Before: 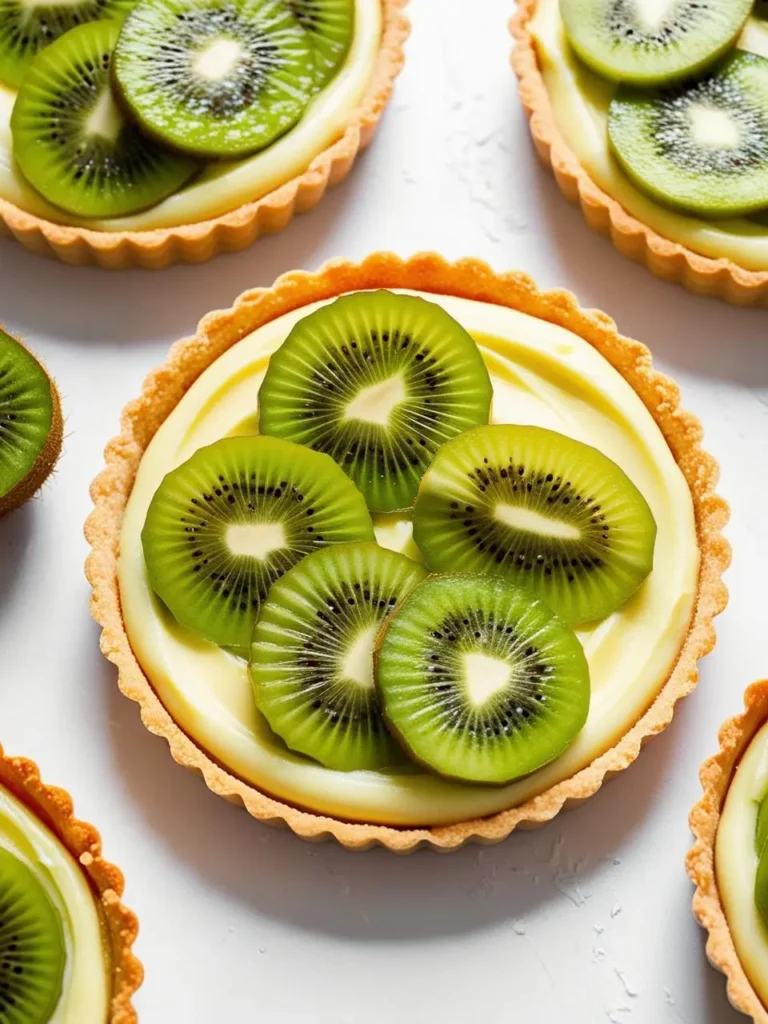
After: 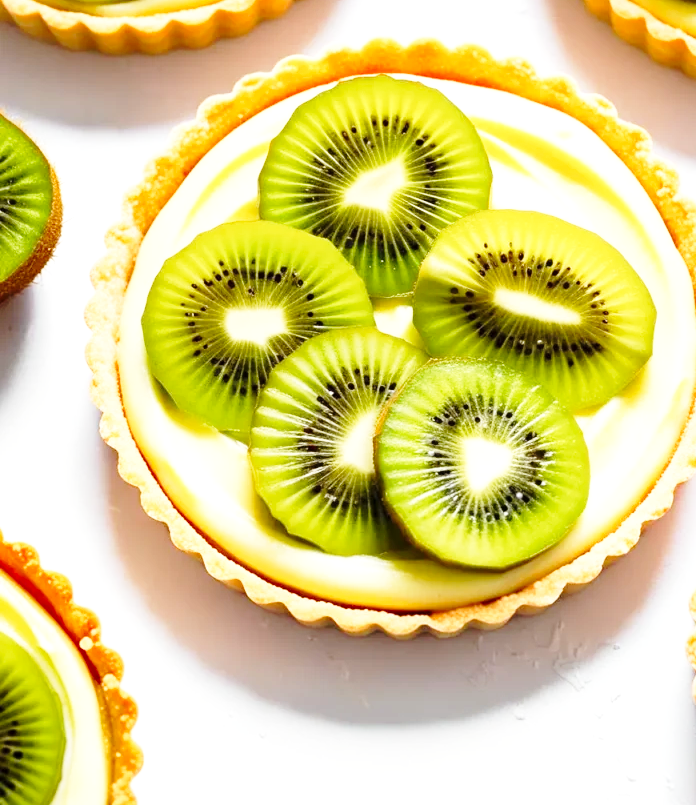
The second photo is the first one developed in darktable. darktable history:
crop: top 21.051%, right 9.342%, bottom 0.315%
base curve: curves: ch0 [(0, 0) (0.028, 0.03) (0.121, 0.232) (0.46, 0.748) (0.859, 0.968) (1, 1)], preserve colors none
exposure: black level correction 0.001, exposure 0.498 EV, compensate highlight preservation false
